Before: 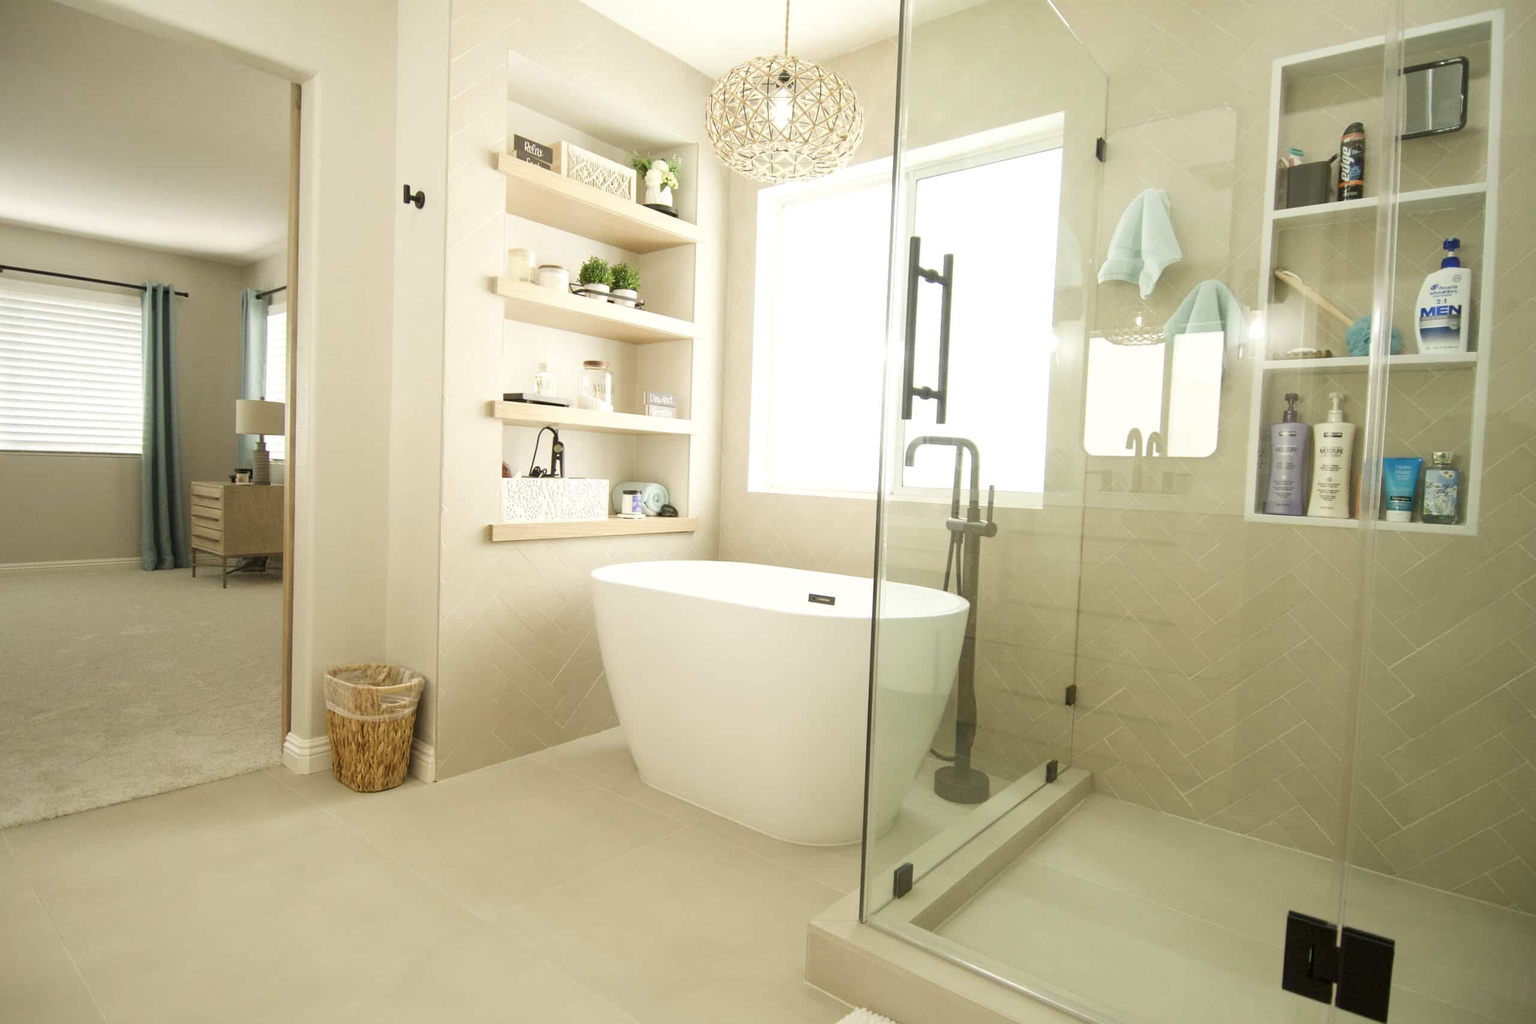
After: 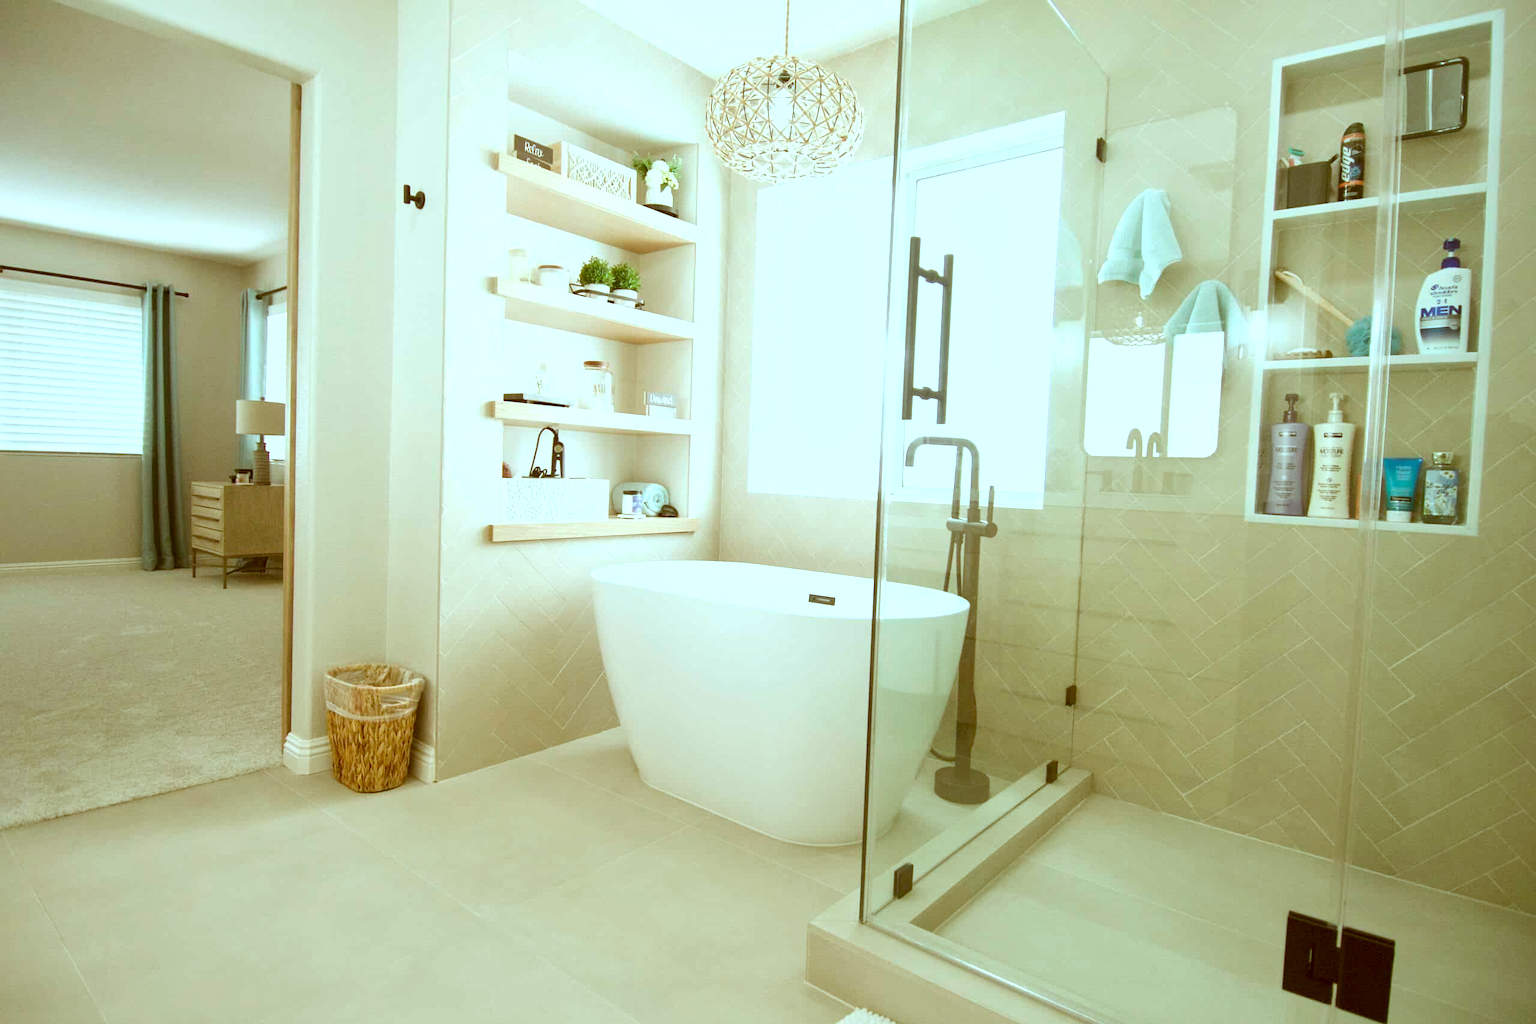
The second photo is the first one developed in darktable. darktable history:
exposure: exposure 0.236 EV, compensate highlight preservation false
color correction: highlights a* -14.62, highlights b* -16.22, shadows a* 10.12, shadows b* 29.4
local contrast: mode bilateral grid, contrast 20, coarseness 50, detail 120%, midtone range 0.2
